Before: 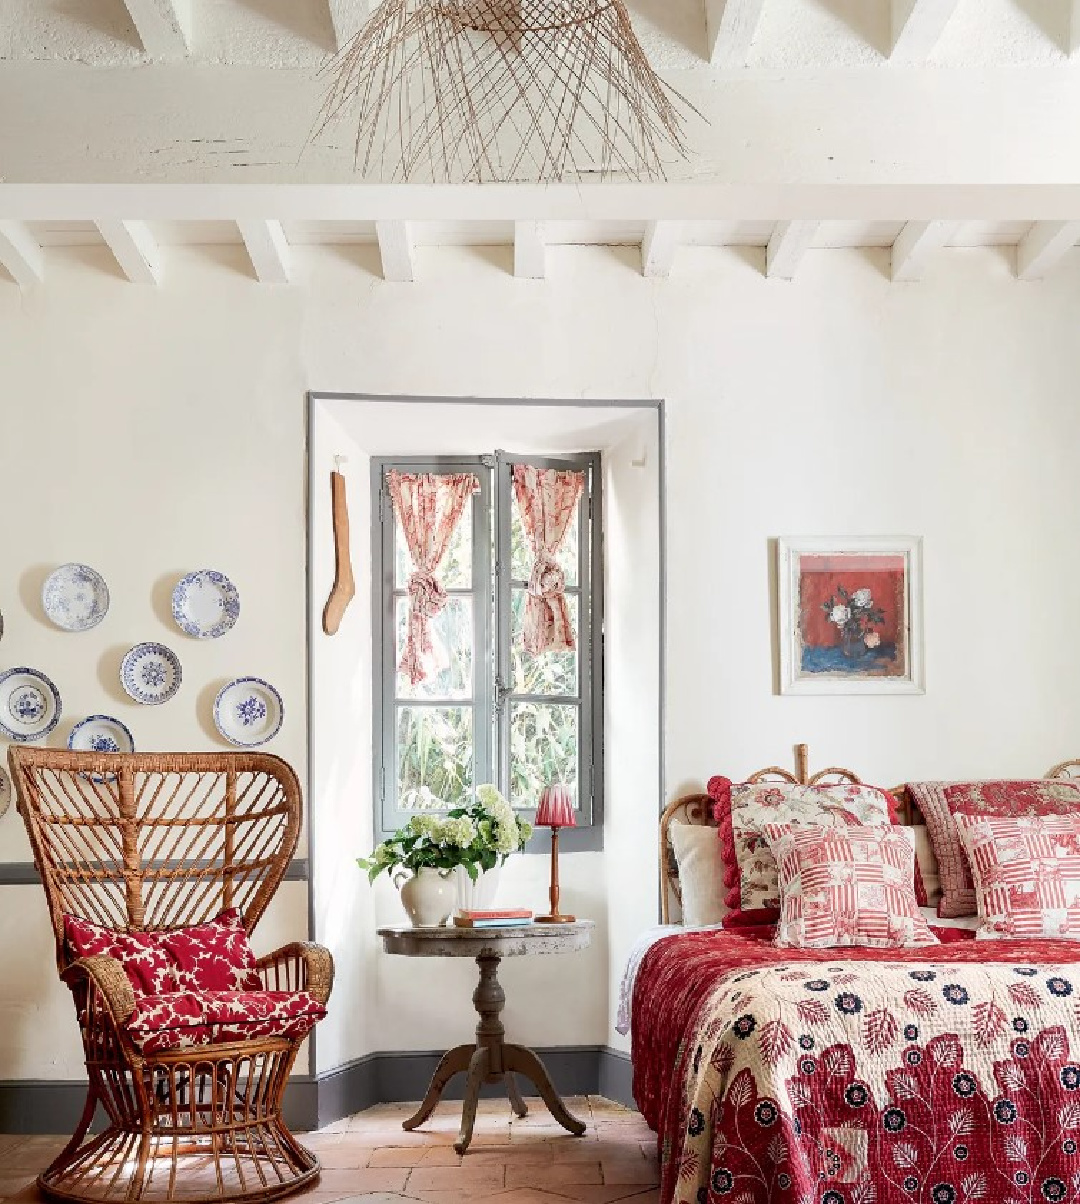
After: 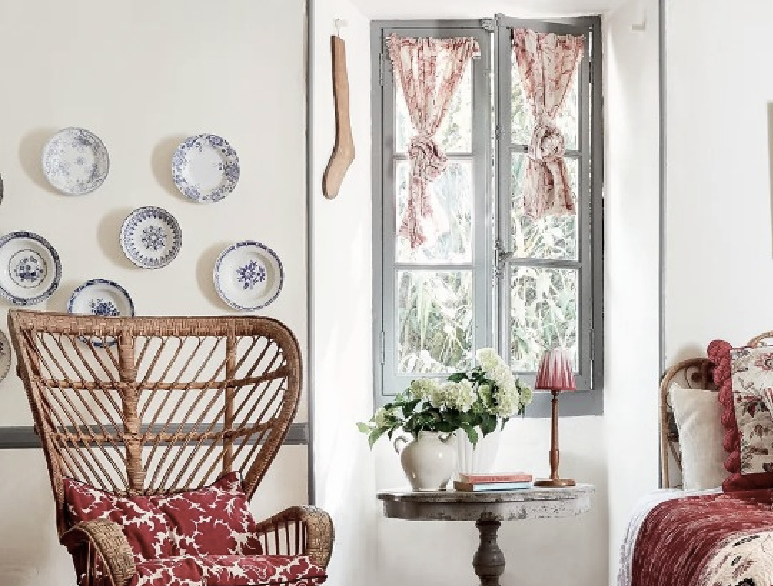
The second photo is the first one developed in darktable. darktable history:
crop: top 36.281%, right 28.36%, bottom 14.985%
contrast brightness saturation: contrast 0.097, saturation -0.37
